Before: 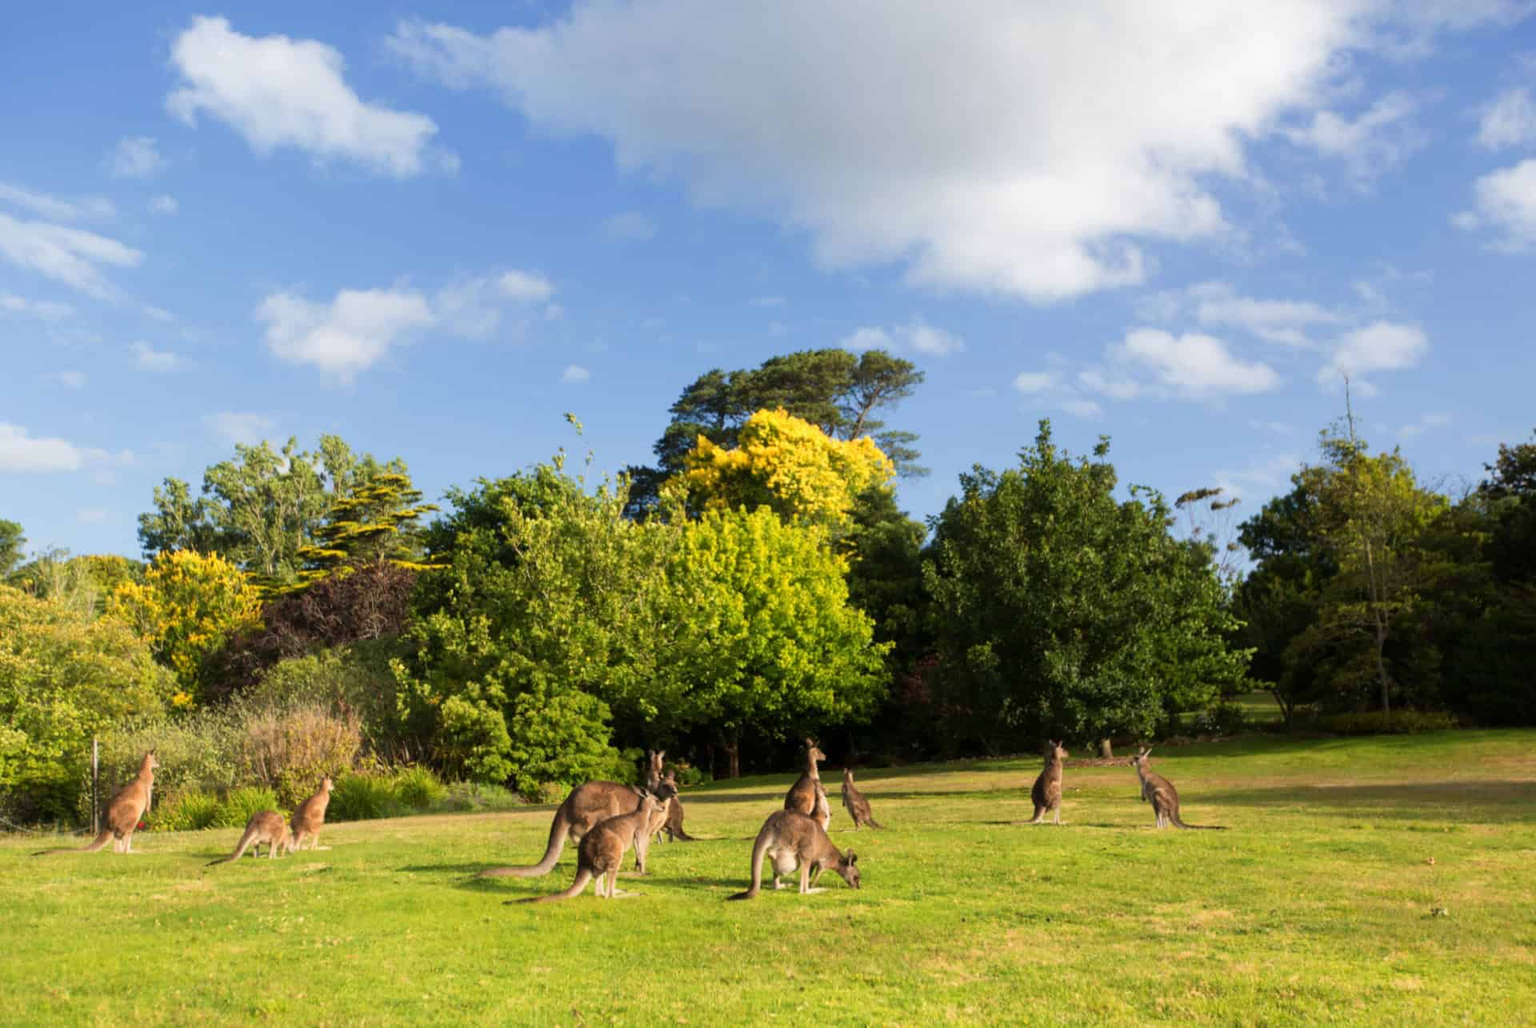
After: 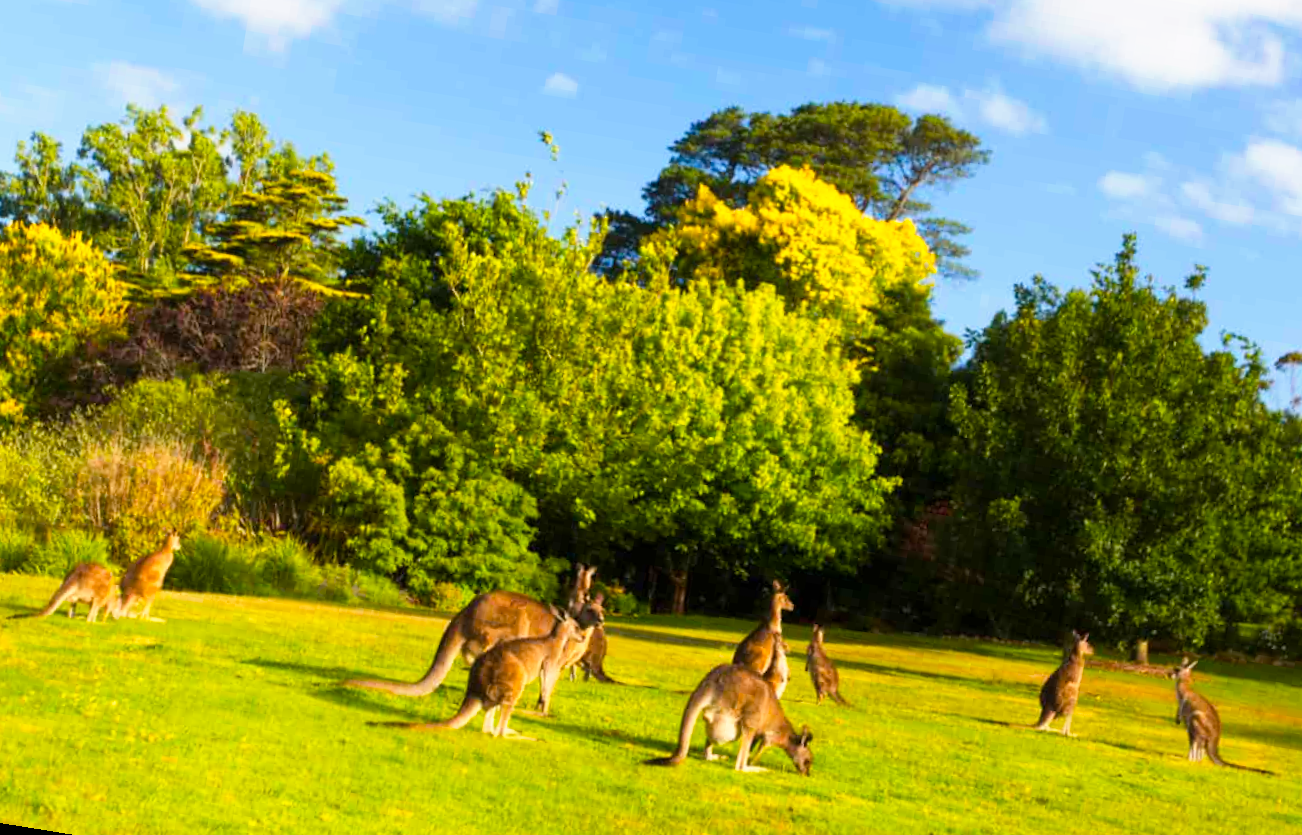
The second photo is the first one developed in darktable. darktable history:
crop: left 13.312%, top 31.28%, right 24.627%, bottom 15.582%
color balance rgb: linear chroma grading › global chroma 15%, perceptual saturation grading › global saturation 30%
rotate and perspective: rotation 9.12°, automatic cropping off
base curve: curves: ch0 [(0, 0) (0.688, 0.865) (1, 1)], preserve colors none
